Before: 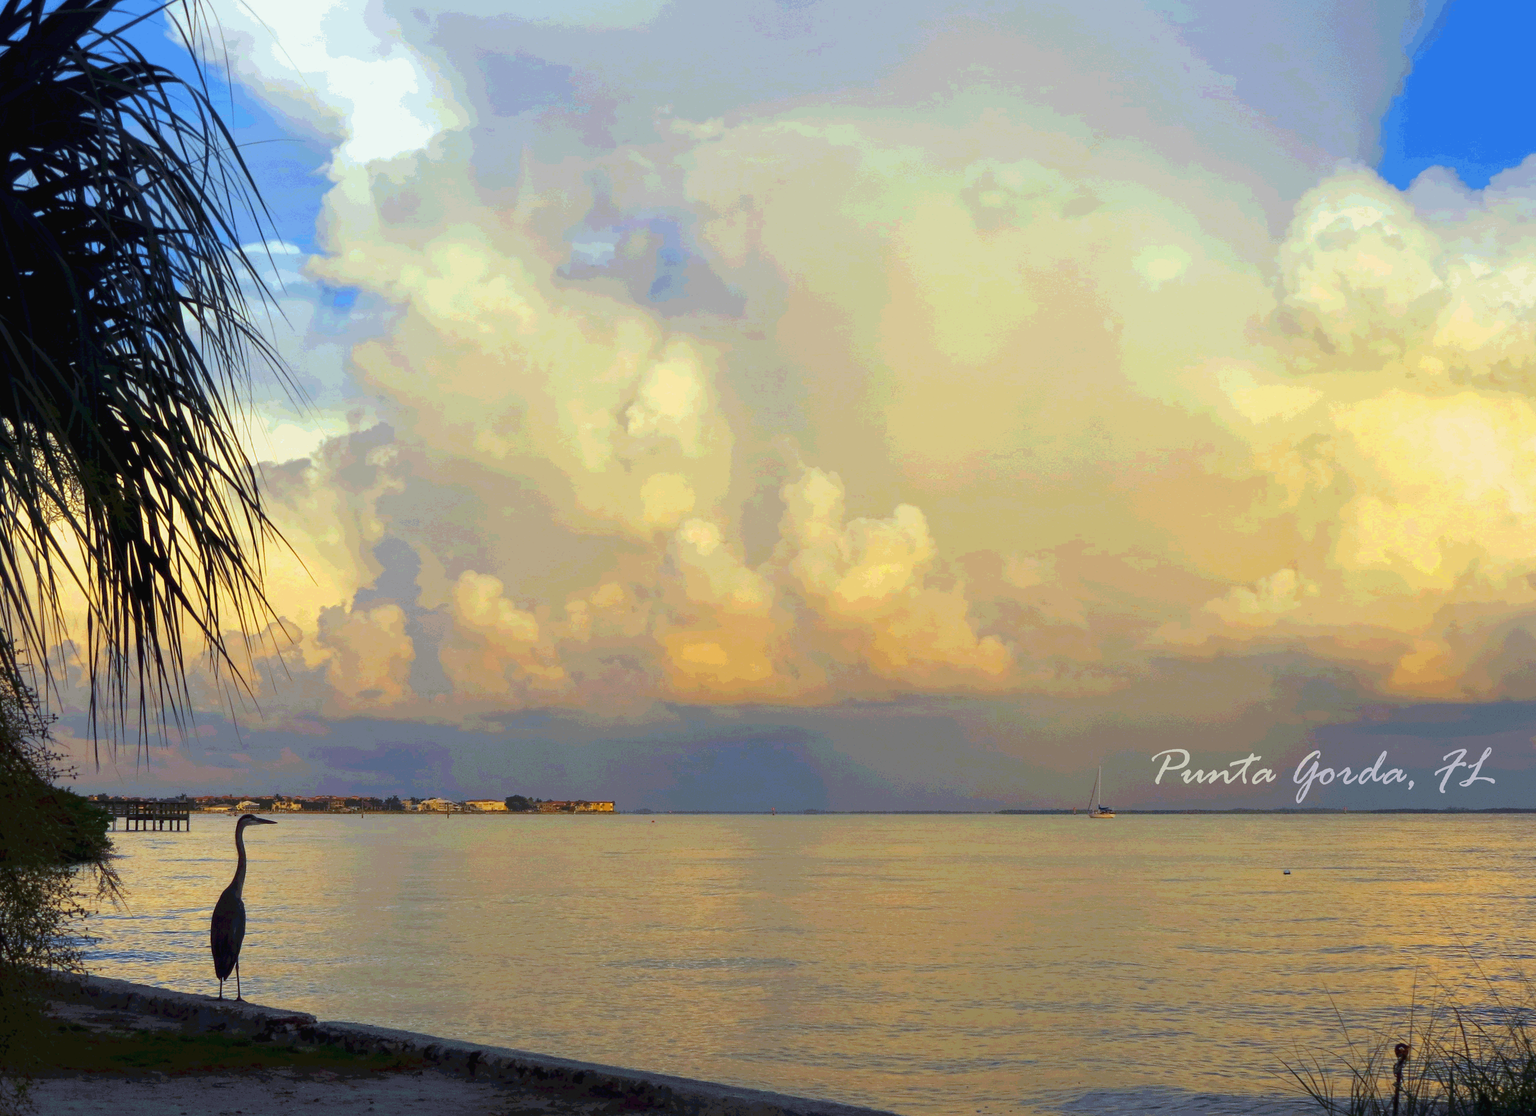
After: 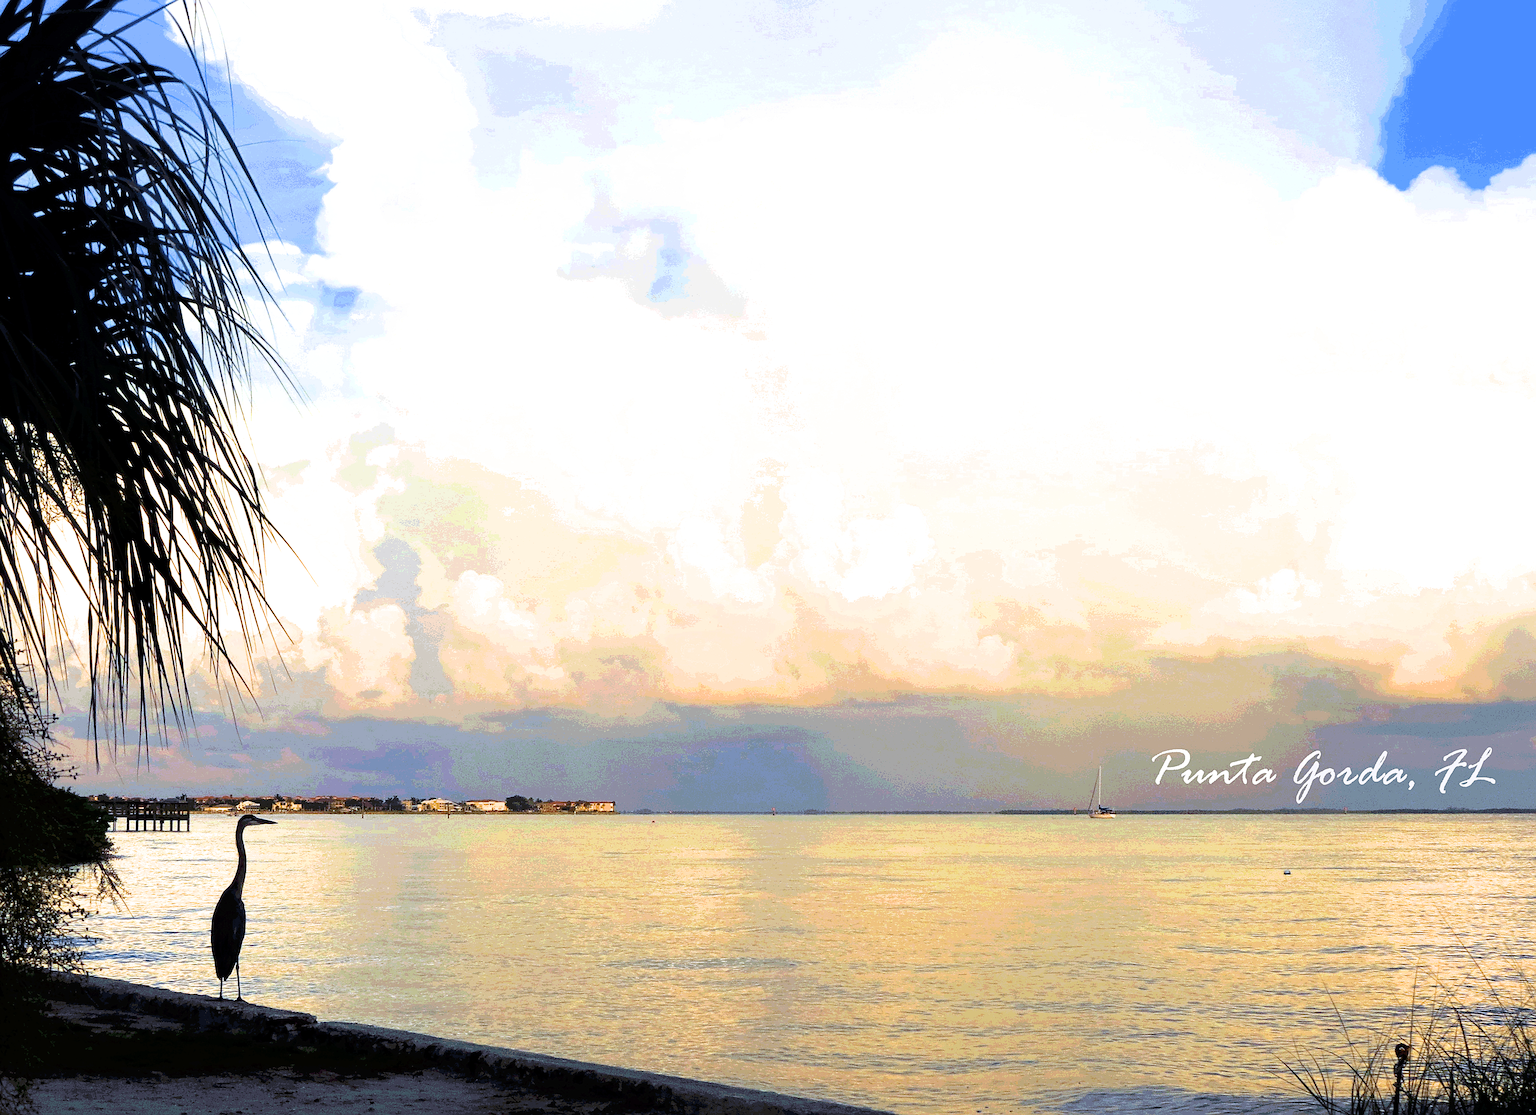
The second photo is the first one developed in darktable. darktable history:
color balance rgb: perceptual saturation grading › global saturation 0.397%, perceptual brilliance grading › global brilliance 30.317%
filmic rgb: black relative exposure -8.73 EV, white relative exposure 2.71 EV, target black luminance 0%, hardness 6.27, latitude 77.03%, contrast 1.327, shadows ↔ highlights balance -0.341%, color science v6 (2022)
sharpen: on, module defaults
